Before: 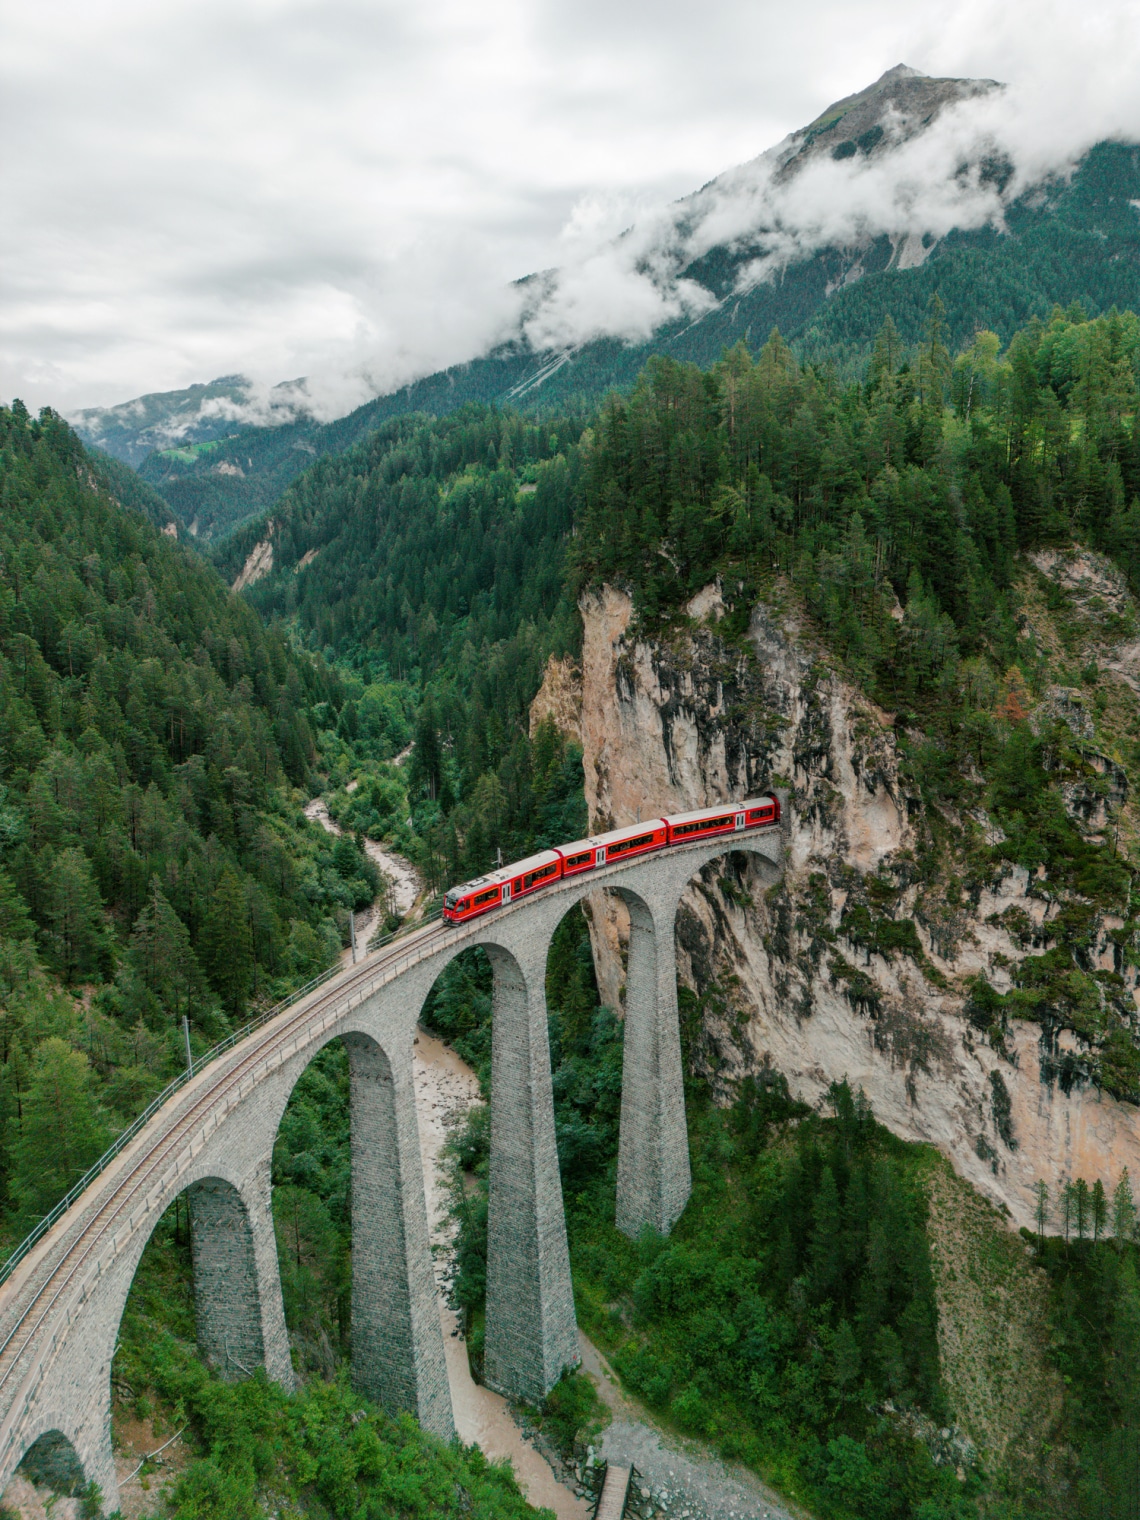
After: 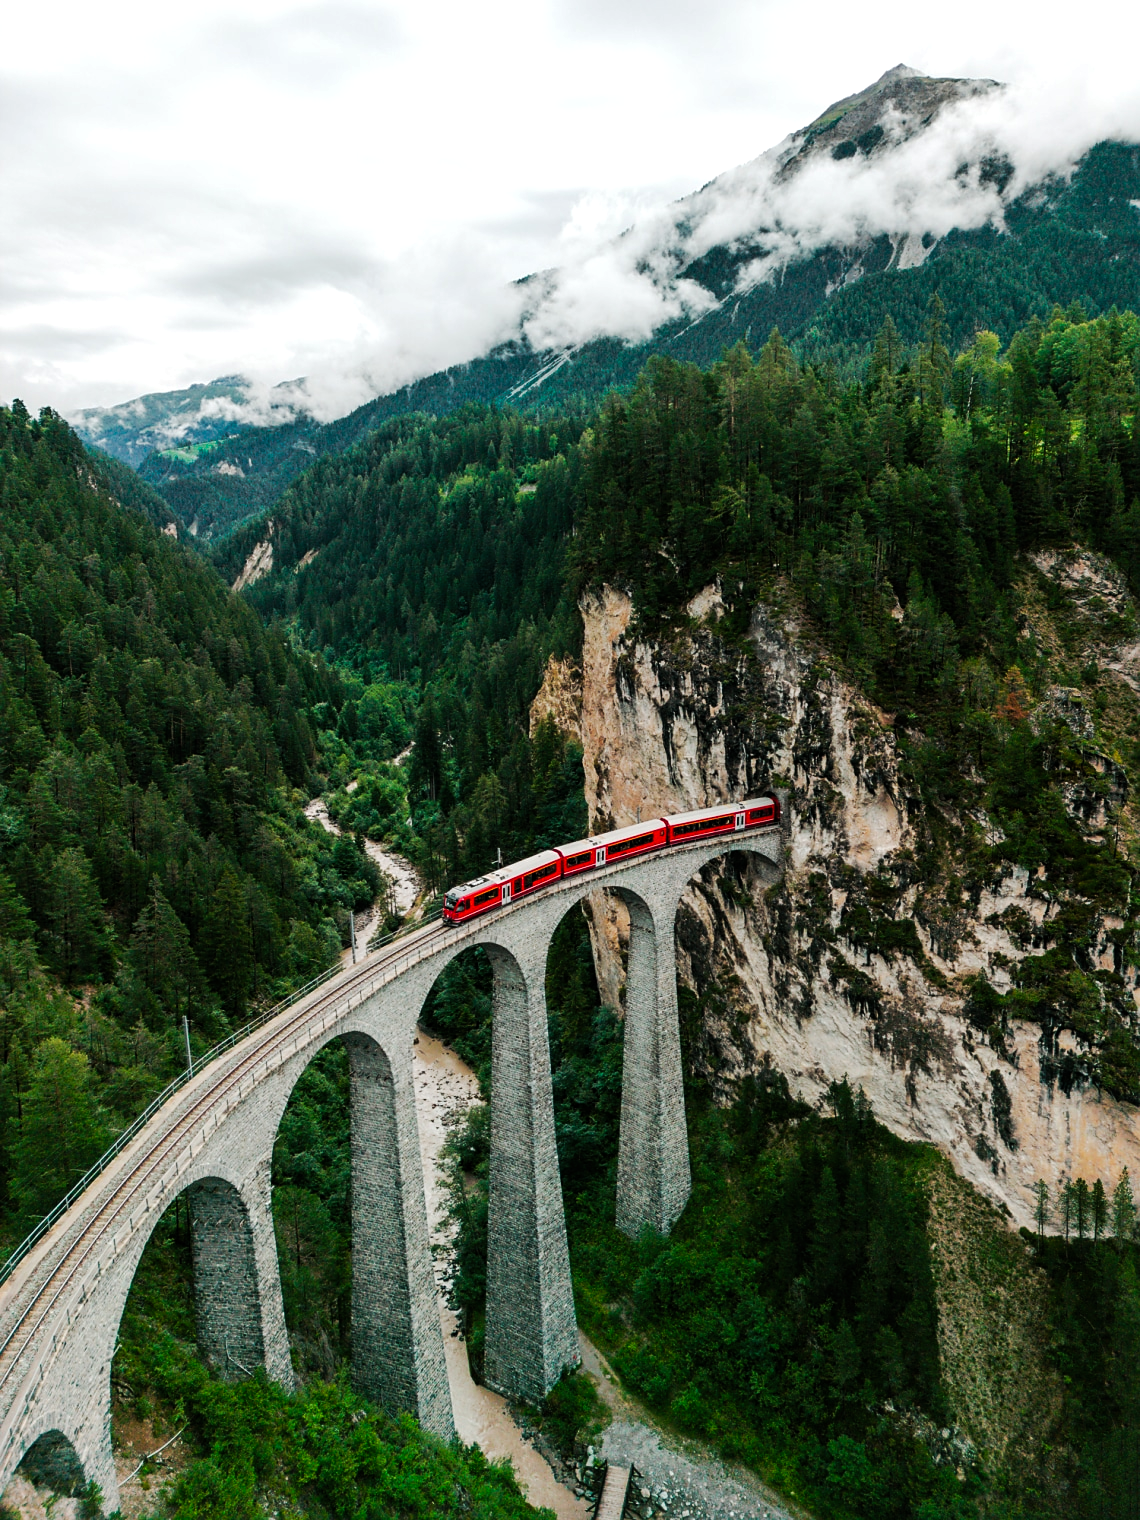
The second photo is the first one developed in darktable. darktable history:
tone curve: curves: ch0 [(0, 0) (0.003, 0.005) (0.011, 0.011) (0.025, 0.022) (0.044, 0.035) (0.069, 0.051) (0.1, 0.073) (0.136, 0.106) (0.177, 0.147) (0.224, 0.195) (0.277, 0.253) (0.335, 0.315) (0.399, 0.388) (0.468, 0.488) (0.543, 0.586) (0.623, 0.685) (0.709, 0.764) (0.801, 0.838) (0.898, 0.908) (1, 1)], preserve colors none
sharpen: radius 1.864, amount 0.398, threshold 1.271
color balance rgb: shadows lift › luminance -10%, power › luminance -9%, linear chroma grading › global chroma 10%, global vibrance 10%, contrast 15%, saturation formula JzAzBz (2021)
